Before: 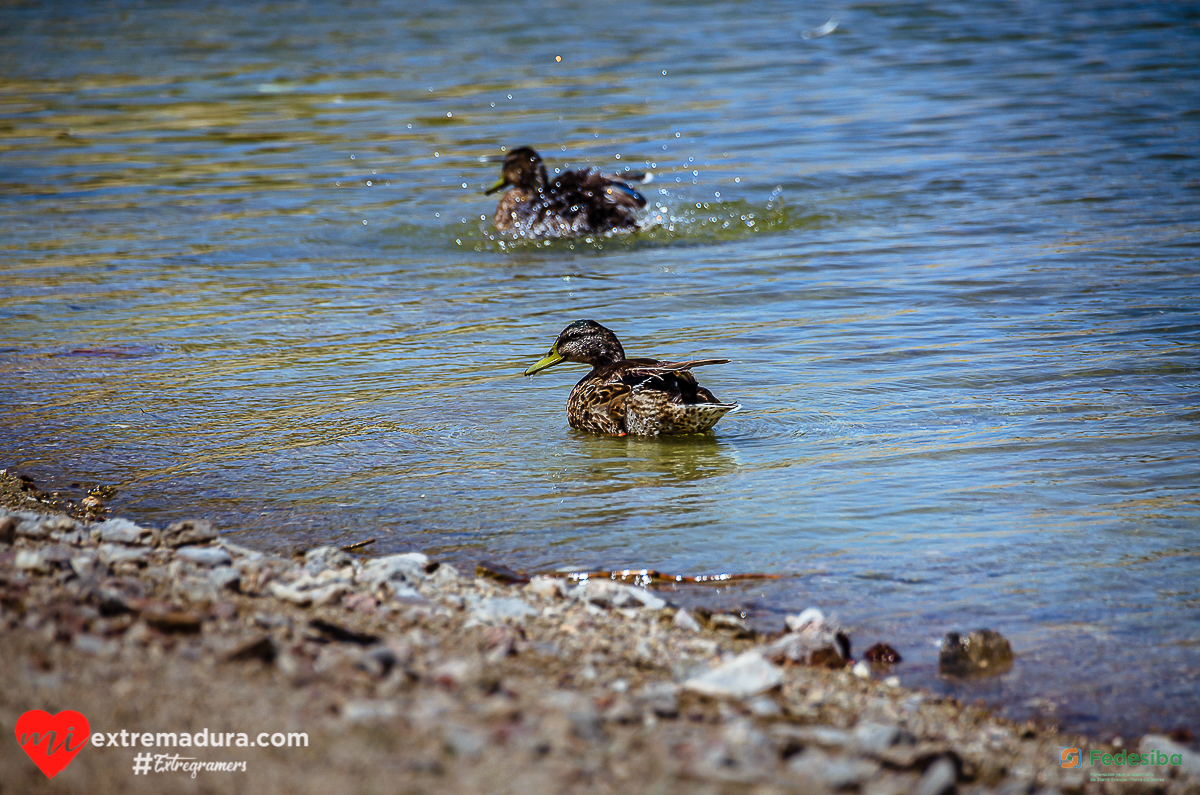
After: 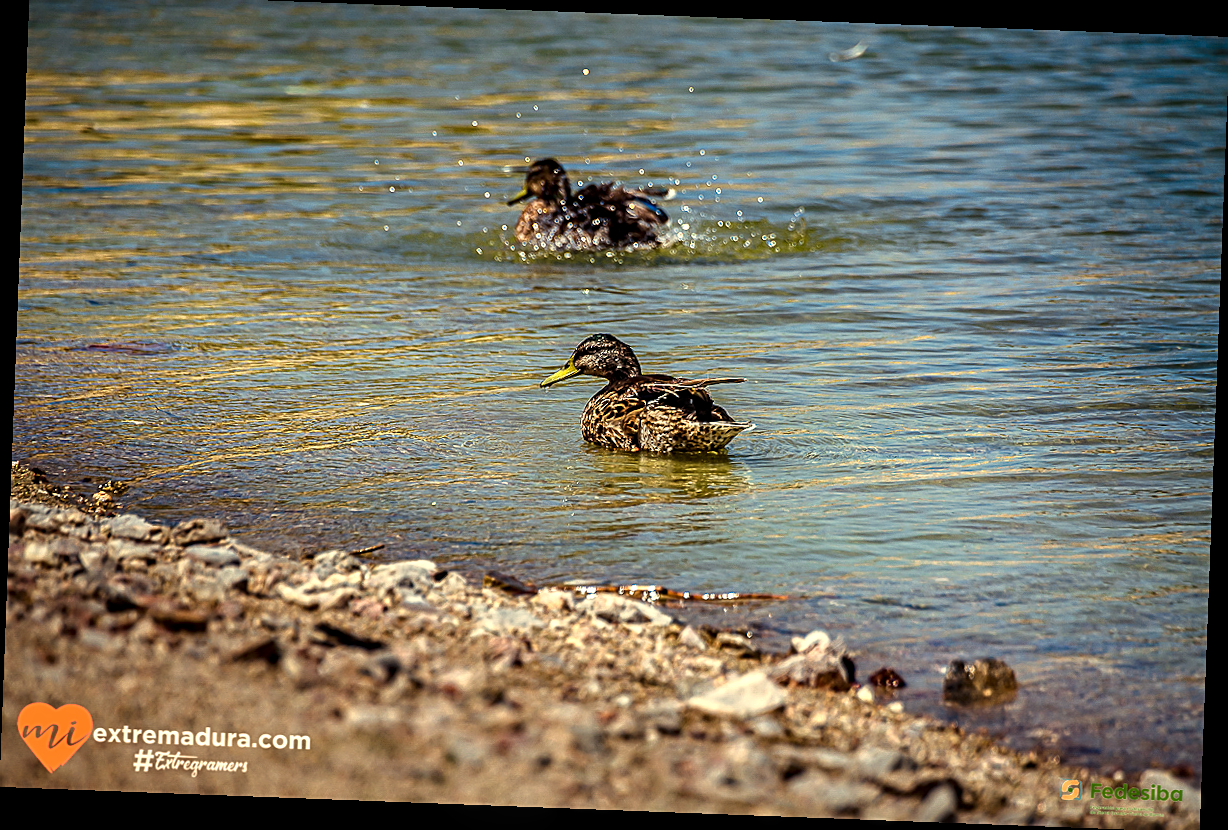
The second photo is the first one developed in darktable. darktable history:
white balance: red 1.123, blue 0.83
levels: mode automatic, gray 50.8%
rotate and perspective: rotation 2.17°, automatic cropping off
crop: top 1.049%, right 0.001%
color zones: curves: ch0 [(0.099, 0.624) (0.257, 0.596) (0.384, 0.376) (0.529, 0.492) (0.697, 0.564) (0.768, 0.532) (0.908, 0.644)]; ch1 [(0.112, 0.564) (0.254, 0.612) (0.432, 0.676) (0.592, 0.456) (0.743, 0.684) (0.888, 0.536)]; ch2 [(0.25, 0.5) (0.469, 0.36) (0.75, 0.5)]
local contrast: on, module defaults
sharpen: on, module defaults
